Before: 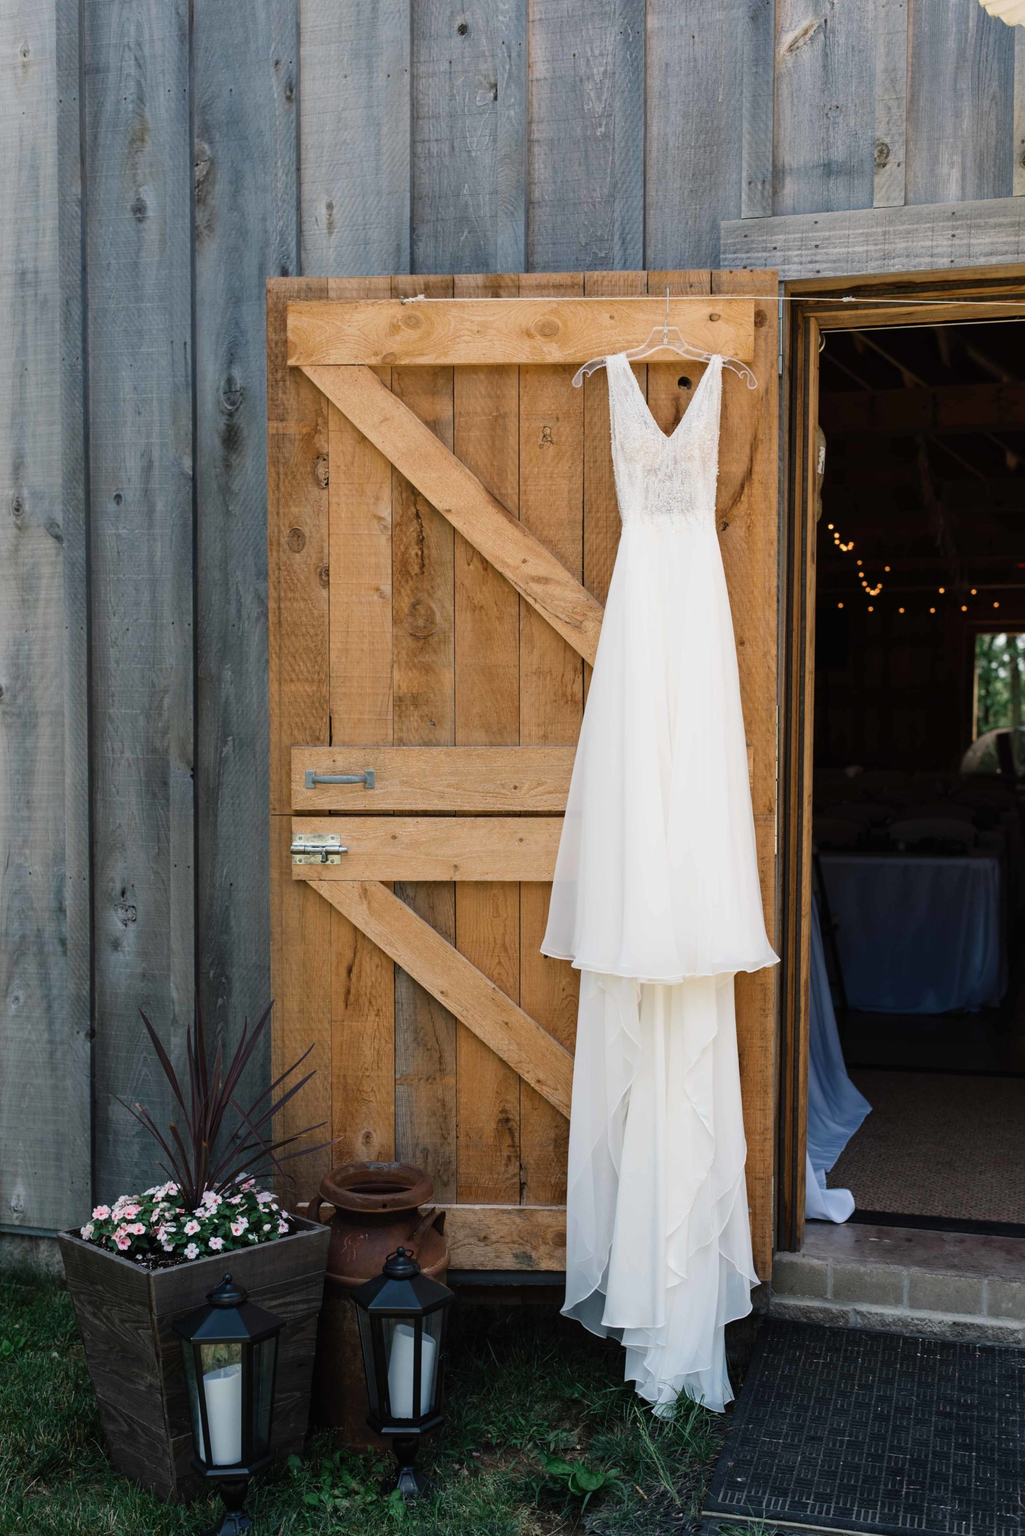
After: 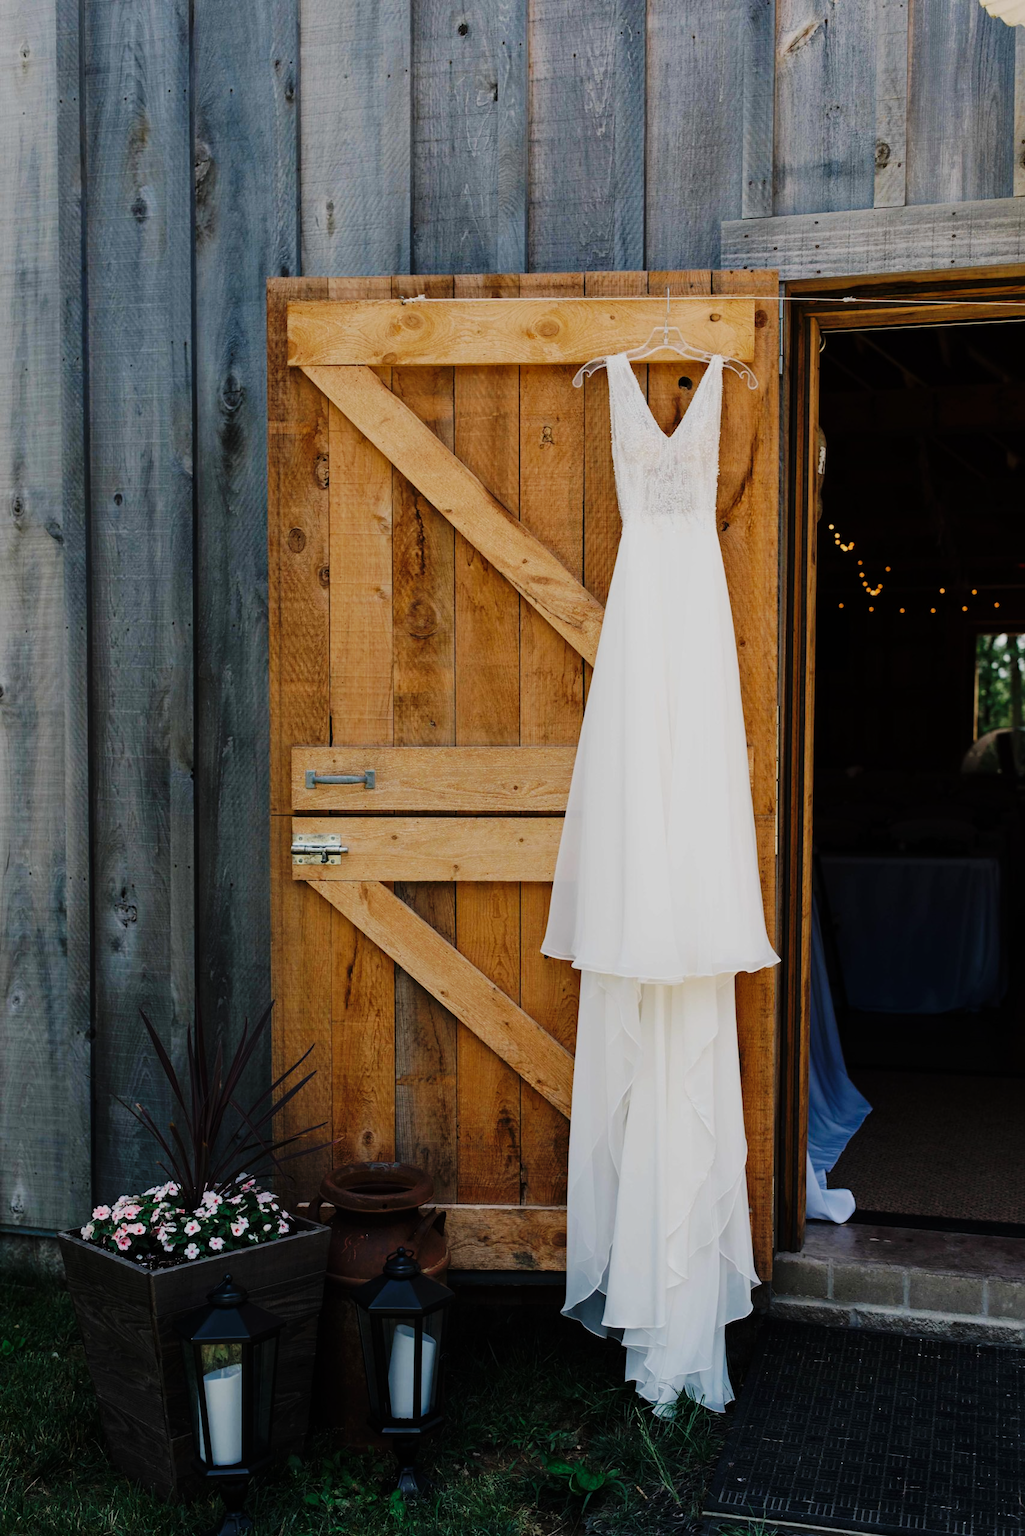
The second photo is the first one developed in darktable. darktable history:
exposure: black level correction 0, exposure -0.843 EV, compensate highlight preservation false
base curve: curves: ch0 [(0, 0) (0.036, 0.025) (0.121, 0.166) (0.206, 0.329) (0.605, 0.79) (1, 1)], preserve colors none
